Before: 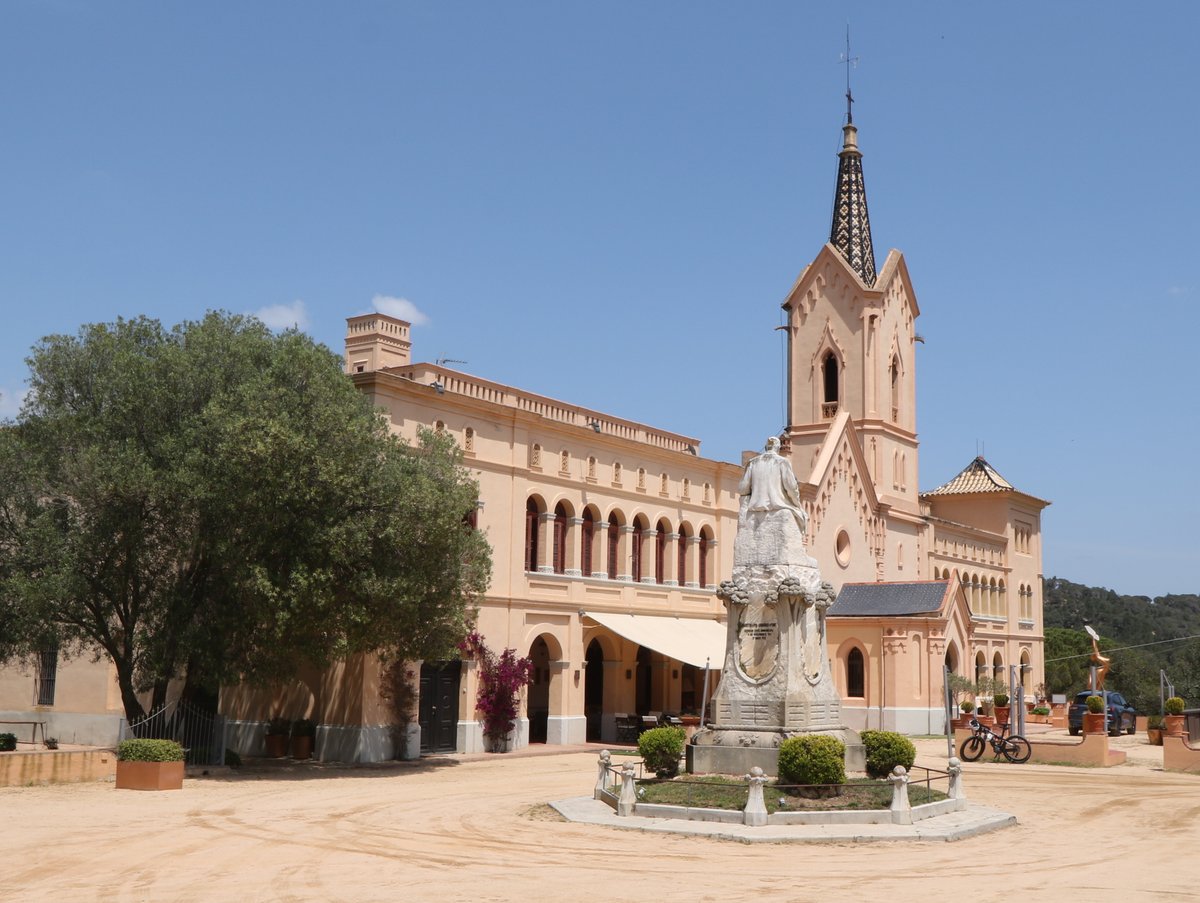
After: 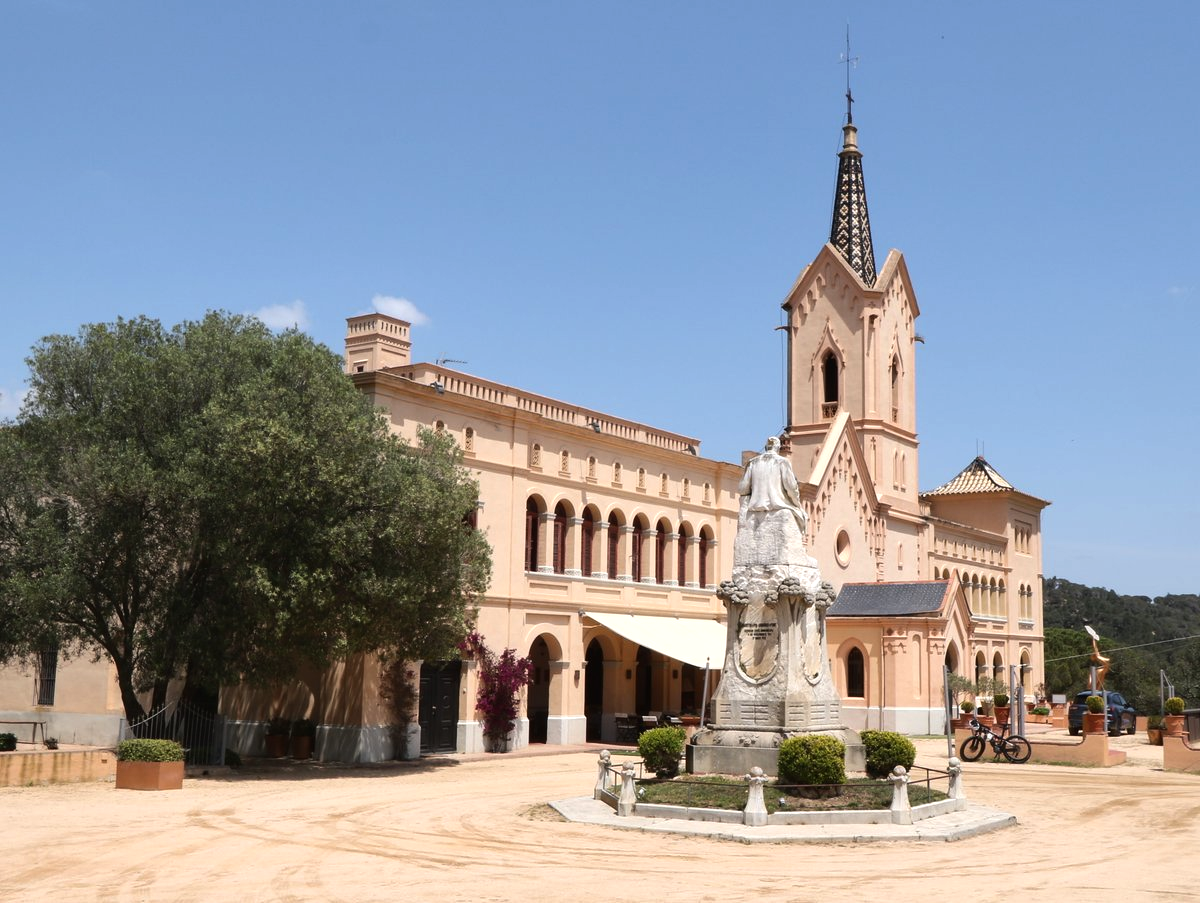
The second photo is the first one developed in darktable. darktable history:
shadows and highlights: shadows 31.5, highlights -31.31, soften with gaussian
tone equalizer: -8 EV -0.427 EV, -7 EV -0.414 EV, -6 EV -0.324 EV, -5 EV -0.223 EV, -3 EV 0.25 EV, -2 EV 0.334 EV, -1 EV 0.406 EV, +0 EV 0.444 EV, edges refinement/feathering 500, mask exposure compensation -1.57 EV, preserve details no
